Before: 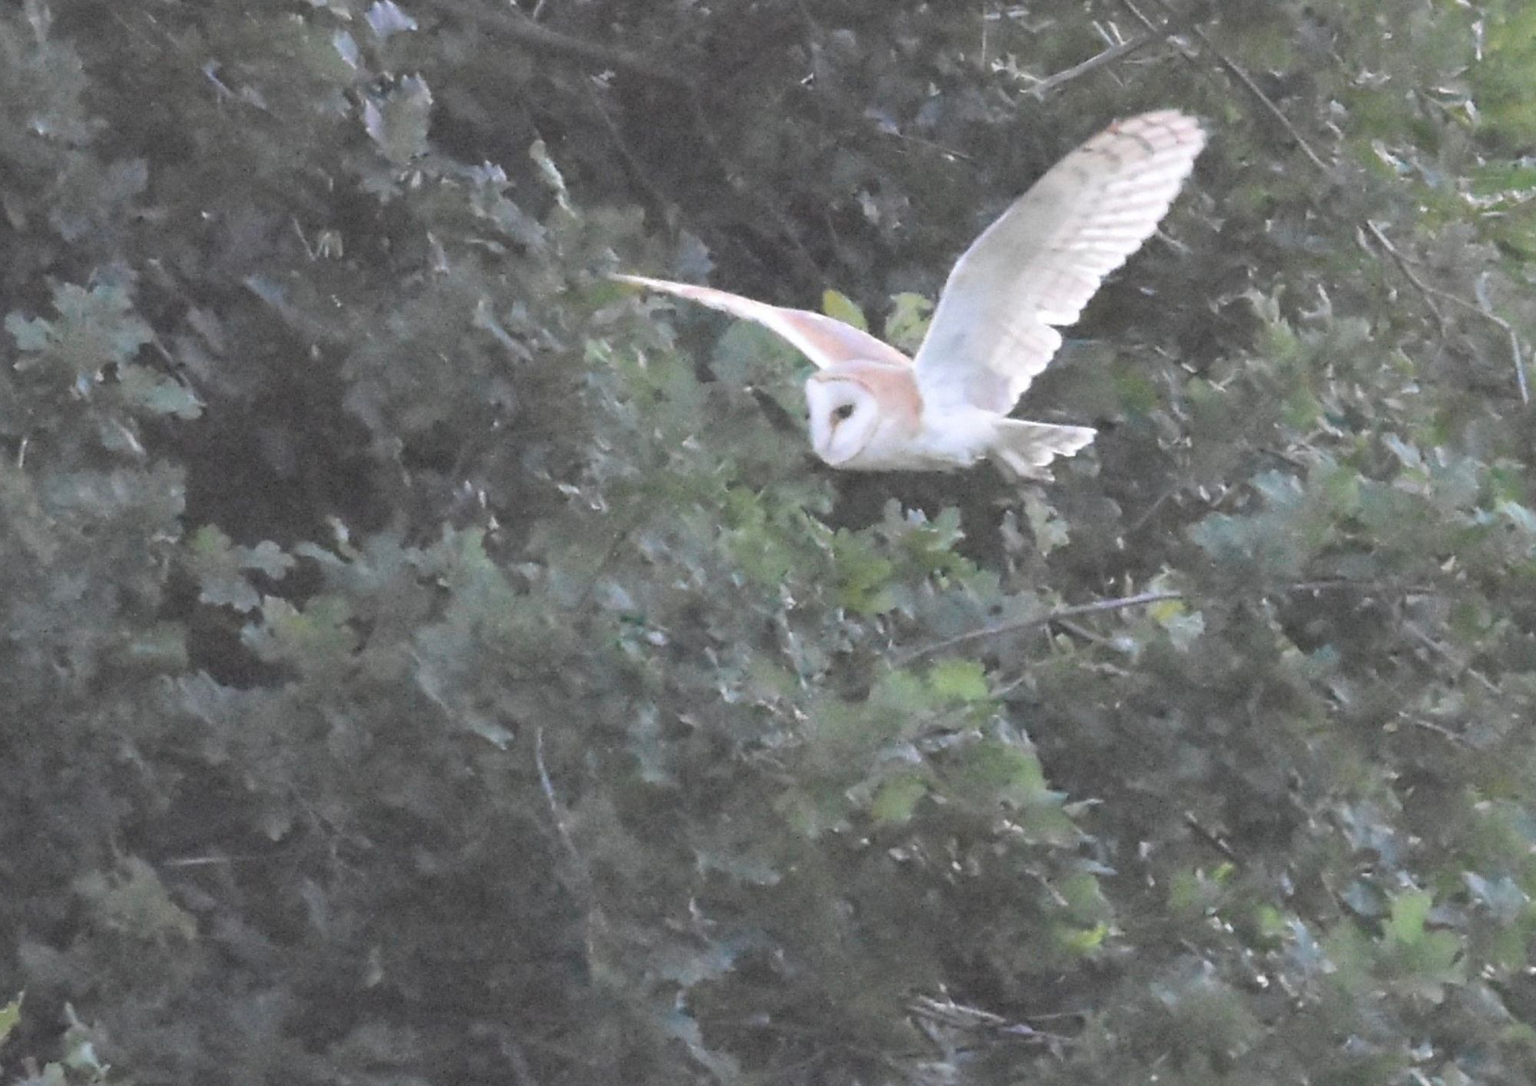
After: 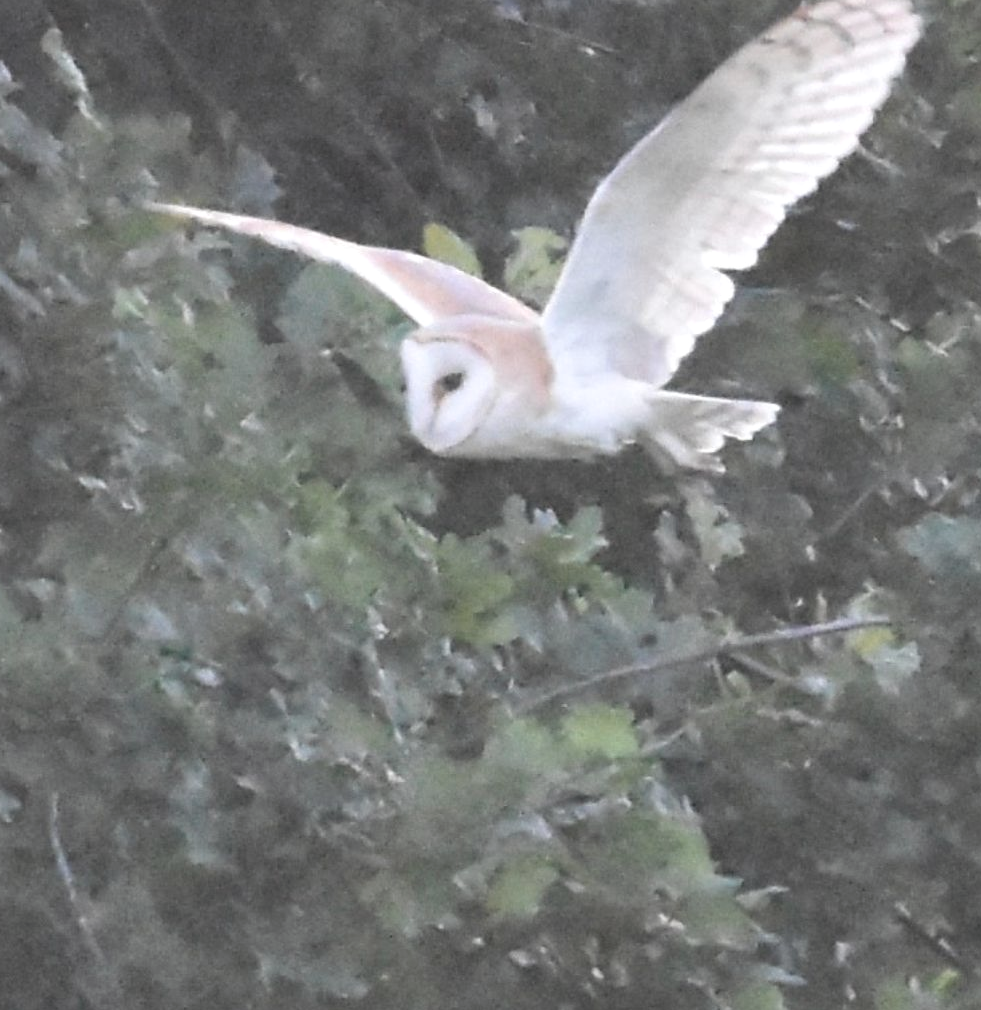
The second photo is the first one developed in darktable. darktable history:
crop: left 32.43%, top 10.962%, right 18.483%, bottom 17.55%
exposure: black level correction -0.006, exposure 0.07 EV, compensate exposure bias true, compensate highlight preservation false
contrast brightness saturation: contrast 0.056, brightness -0.014, saturation -0.215
